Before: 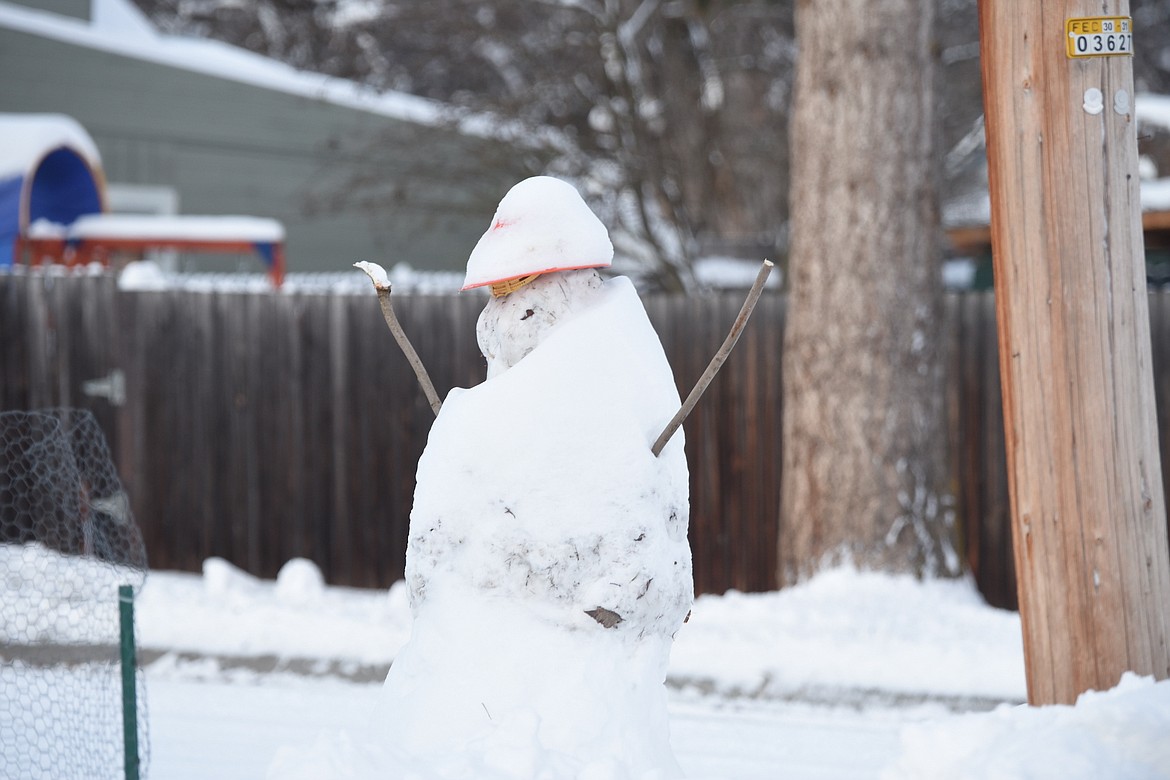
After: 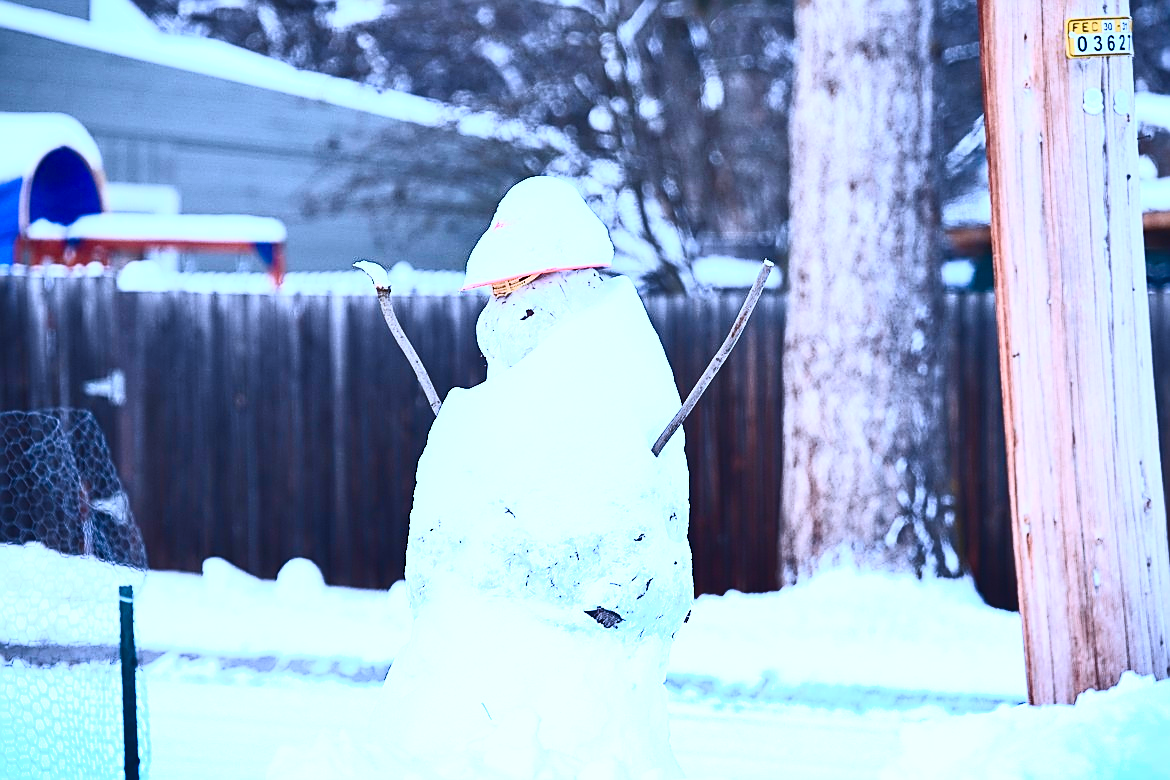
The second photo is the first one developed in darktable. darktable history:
contrast brightness saturation: contrast 0.6, brightness 0.351, saturation 0.145
exposure: exposure 0.188 EV, compensate highlight preservation false
shadows and highlights: radius 108.1, shadows 24.04, highlights -59.23, low approximation 0.01, soften with gaussian
color balance rgb: perceptual saturation grading › global saturation 20%, perceptual saturation grading › highlights -25.107%, perceptual saturation grading › shadows 26.079%, global vibrance 10.018%
sharpen: amount 0.574
color calibration: illuminant as shot in camera, adaptation linear Bradford (ICC v4), x 0.406, y 0.406, temperature 3545.89 K
